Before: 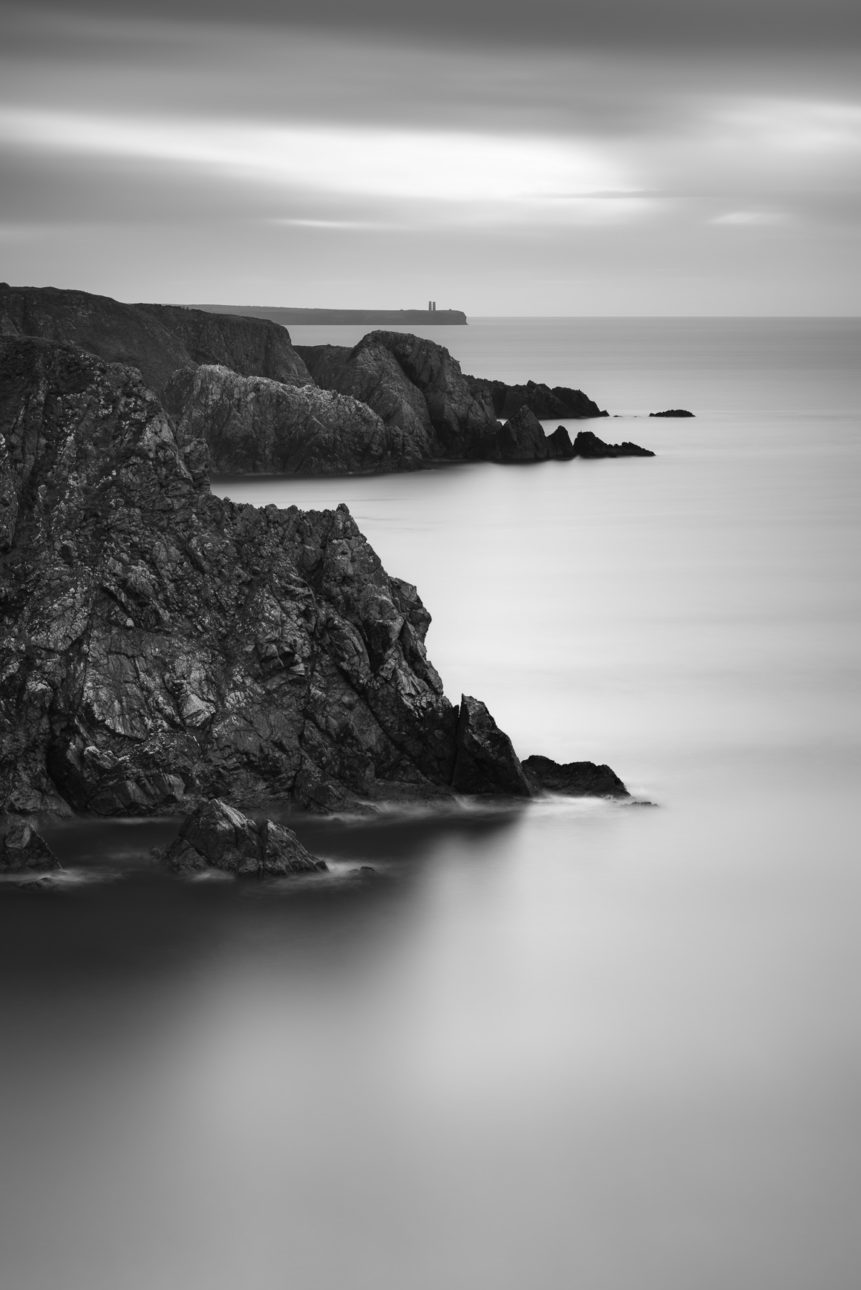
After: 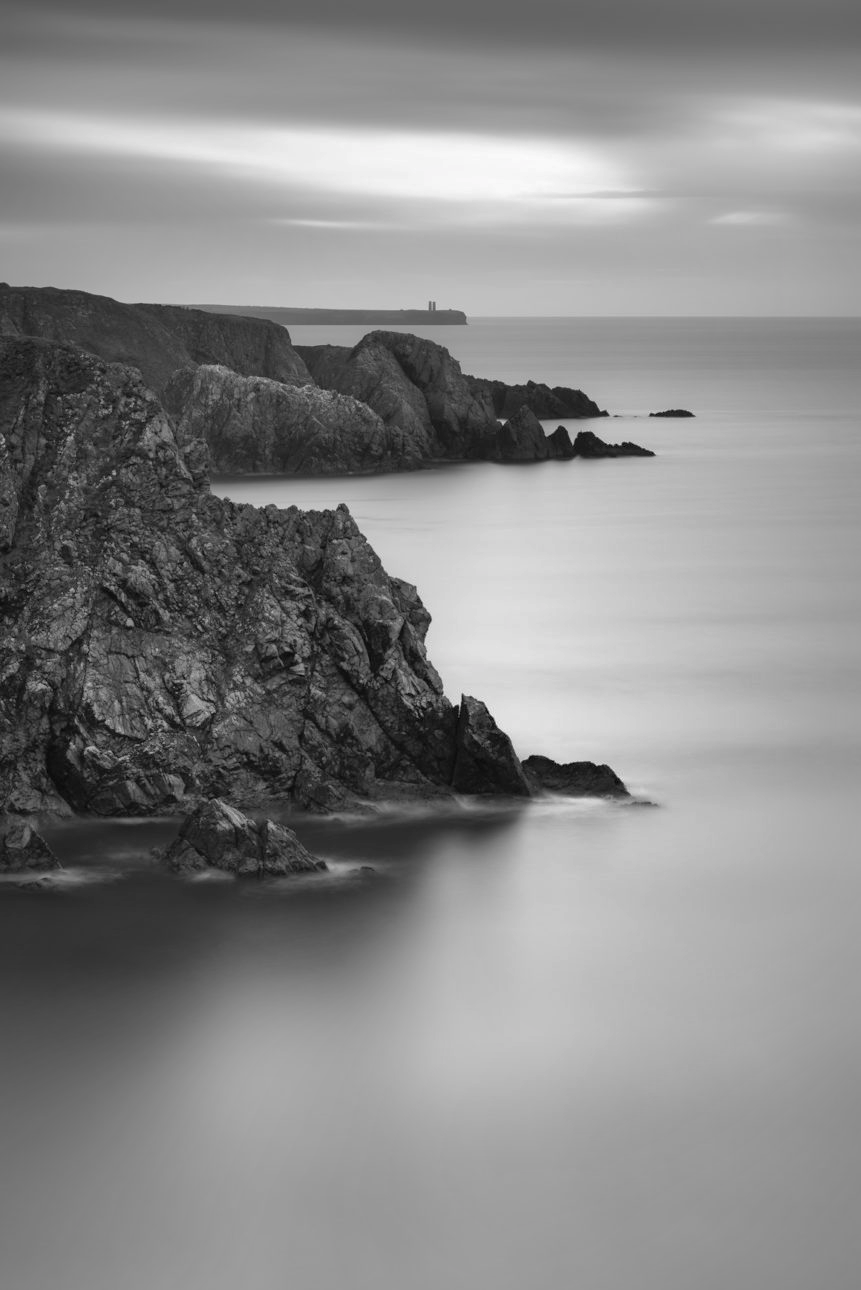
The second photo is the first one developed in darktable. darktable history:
shadows and highlights: highlights color adjustment 39.26%
